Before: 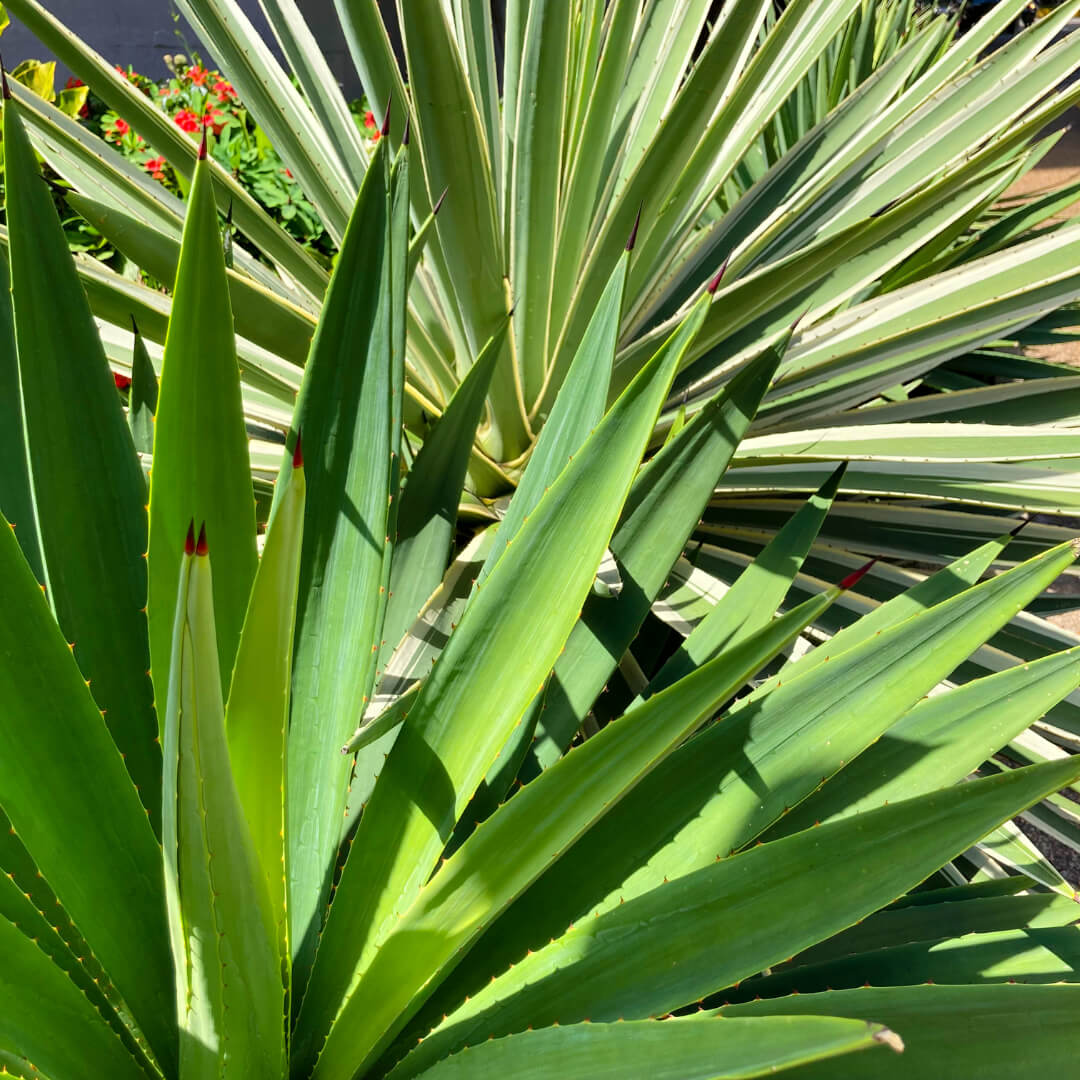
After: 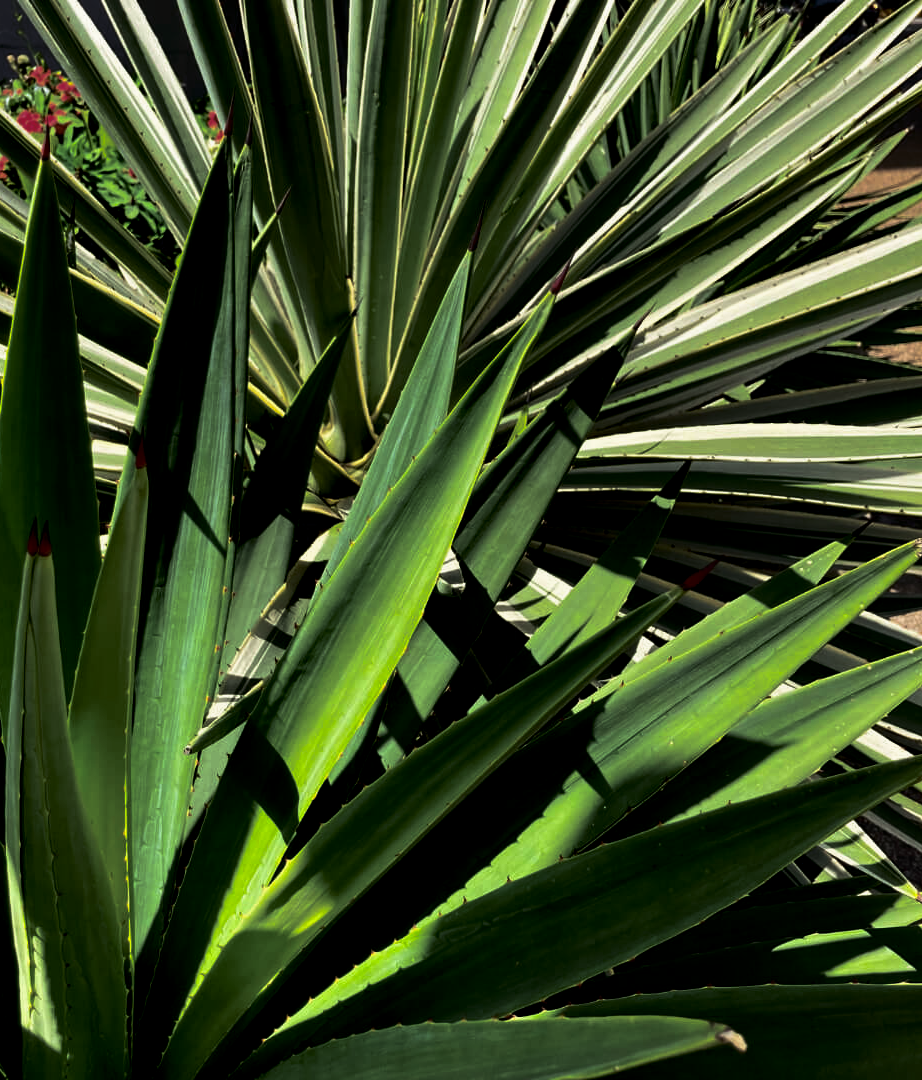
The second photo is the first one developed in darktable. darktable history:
split-toning: shadows › hue 36°, shadows › saturation 0.05, highlights › hue 10.8°, highlights › saturation 0.15, compress 40%
contrast brightness saturation: contrast 0.09, brightness -0.59, saturation 0.17
white balance: emerald 1
crop and rotate: left 14.584%
